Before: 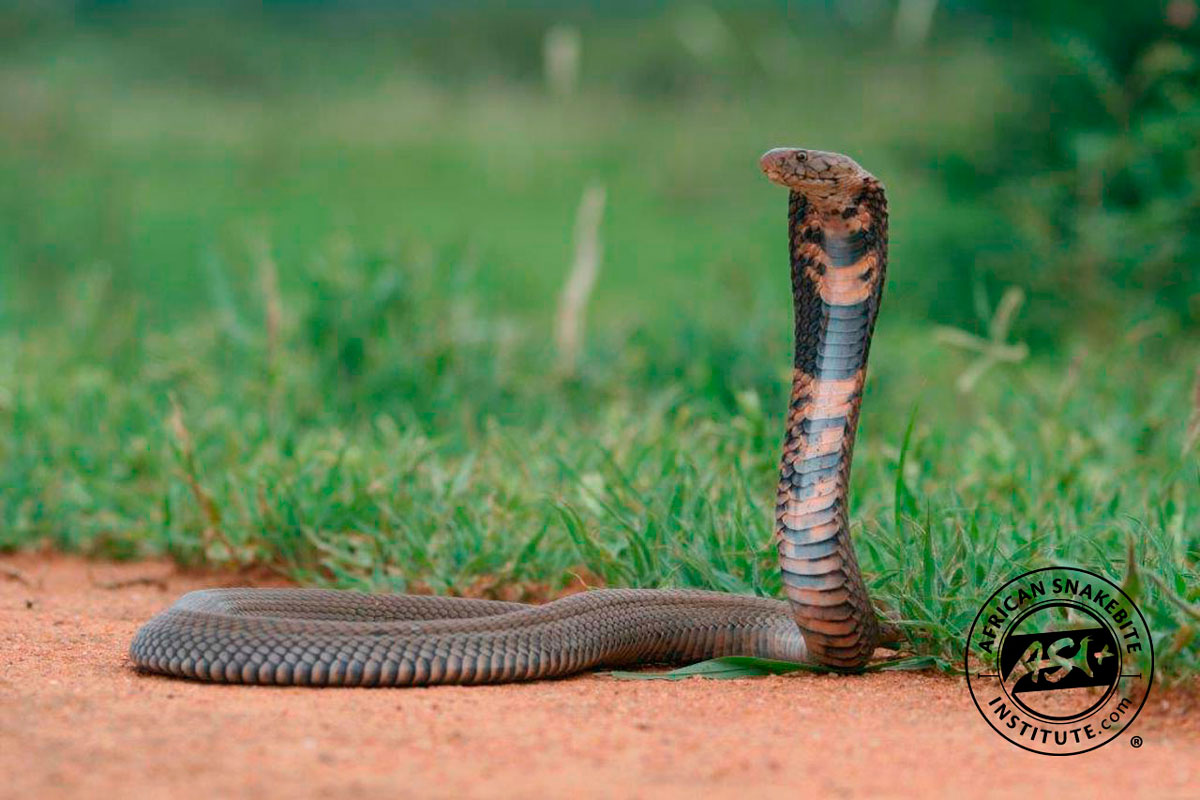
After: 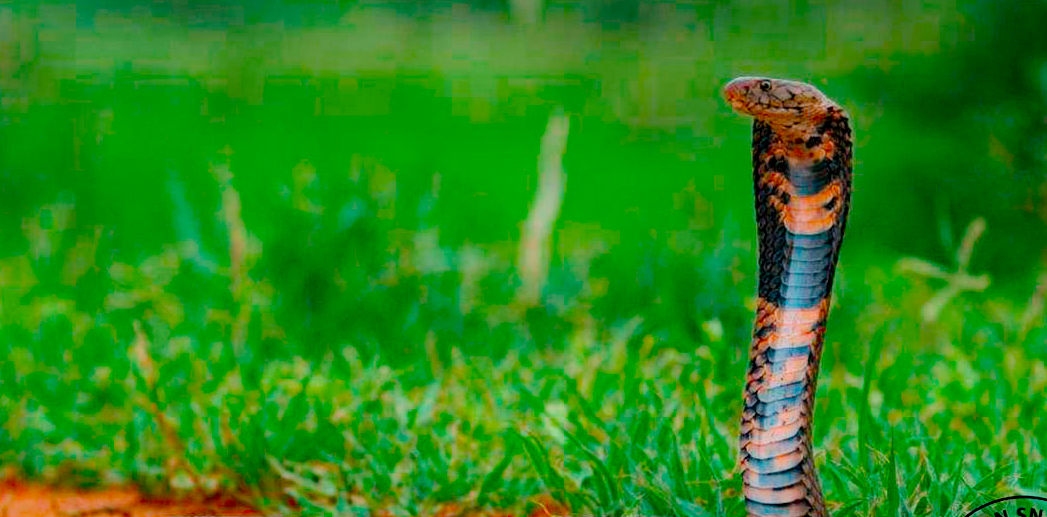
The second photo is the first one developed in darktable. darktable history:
filmic rgb: middle gray luminance 18.21%, black relative exposure -8.99 EV, white relative exposure 3.74 EV, target black luminance 0%, hardness 4.92, latitude 67.96%, contrast 0.955, highlights saturation mix 21.5%, shadows ↔ highlights balance 20.82%, color science v4 (2020)
haze removal: strength 0.395, distance 0.222, adaptive false
crop: left 3.045%, top 8.897%, right 9.647%, bottom 26.401%
tone equalizer: -8 EV -0.381 EV, -7 EV -0.419 EV, -6 EV -0.312 EV, -5 EV -0.254 EV, -3 EV 0.253 EV, -2 EV 0.308 EV, -1 EV 0.364 EV, +0 EV 0.395 EV, edges refinement/feathering 500, mask exposure compensation -1.57 EV, preserve details guided filter
